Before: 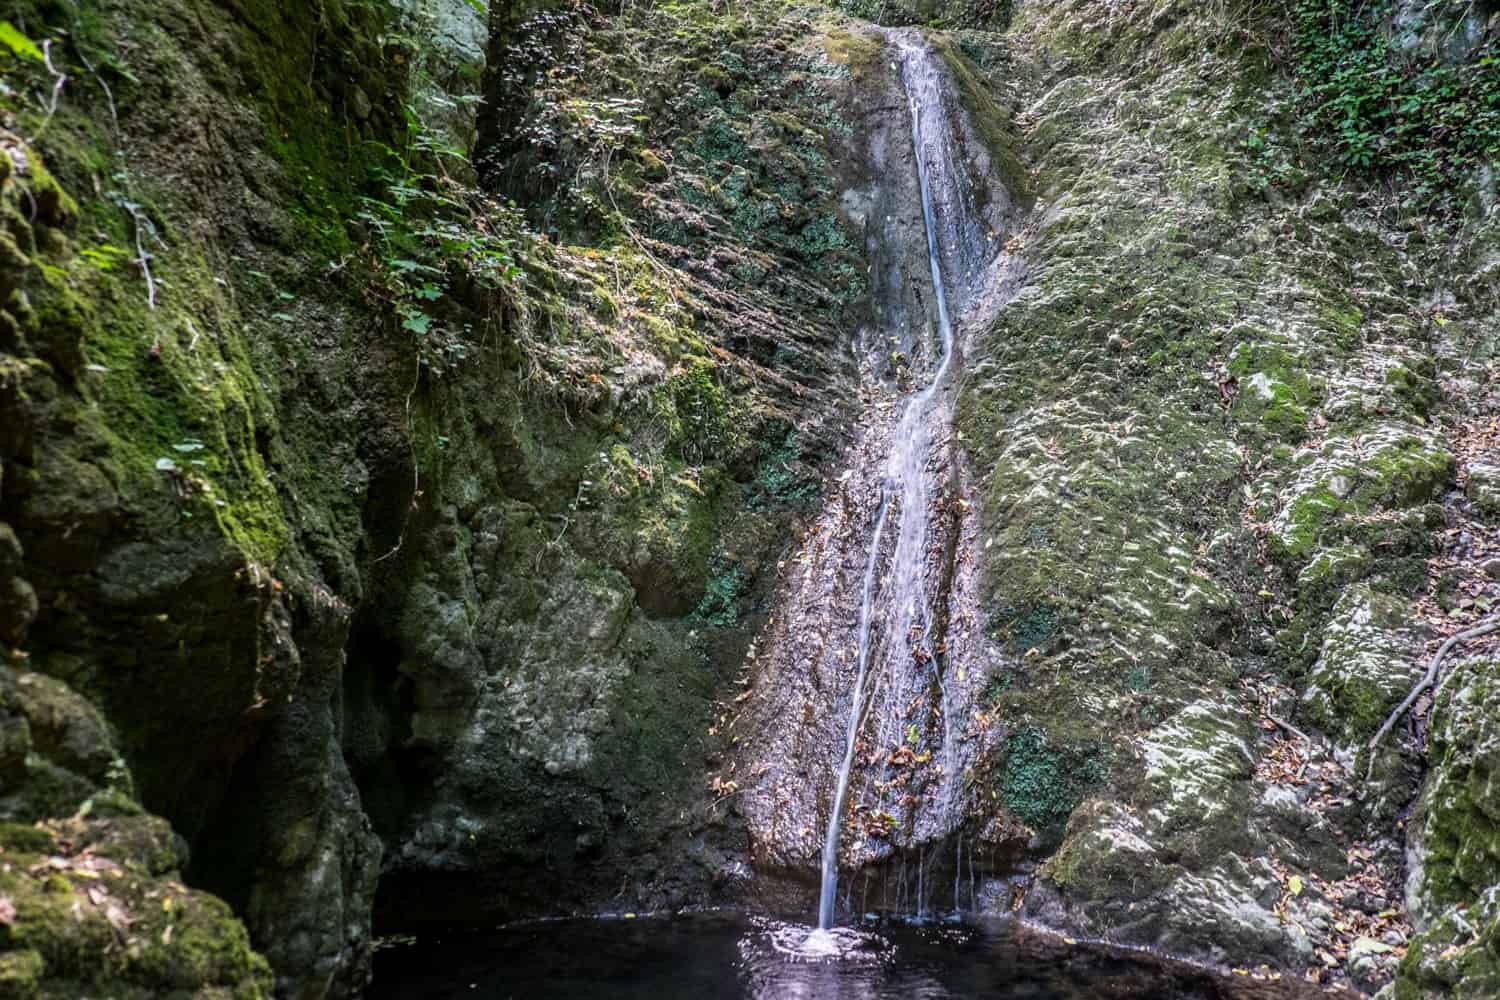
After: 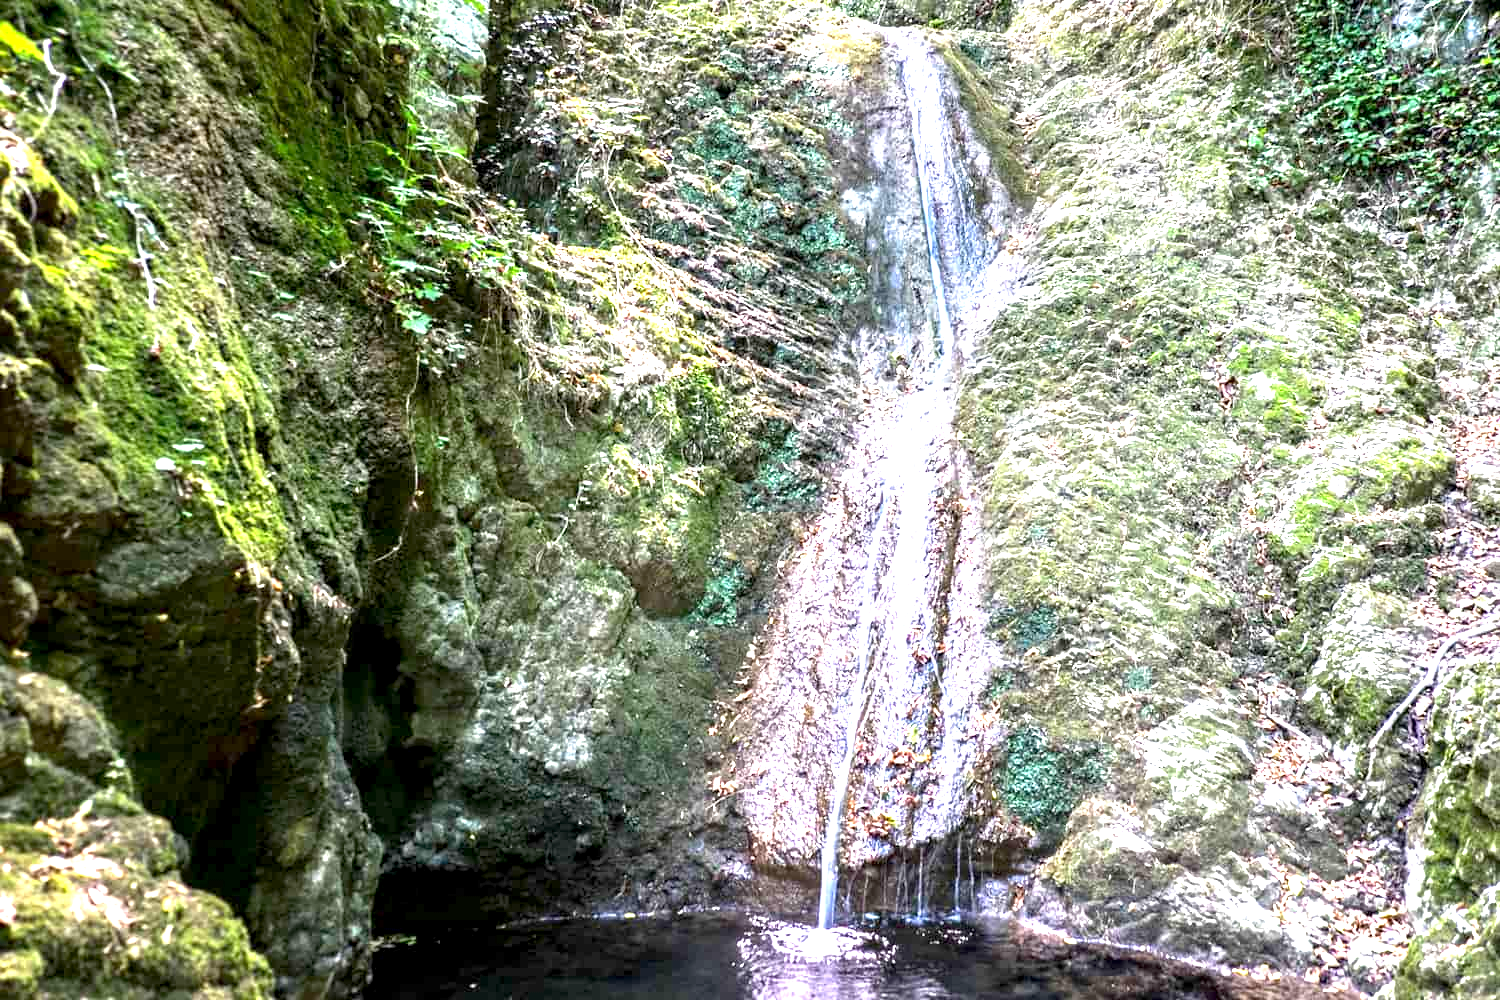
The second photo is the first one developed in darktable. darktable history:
exposure: black level correction 0.002, exposure 1.996 EV, compensate highlight preservation false
